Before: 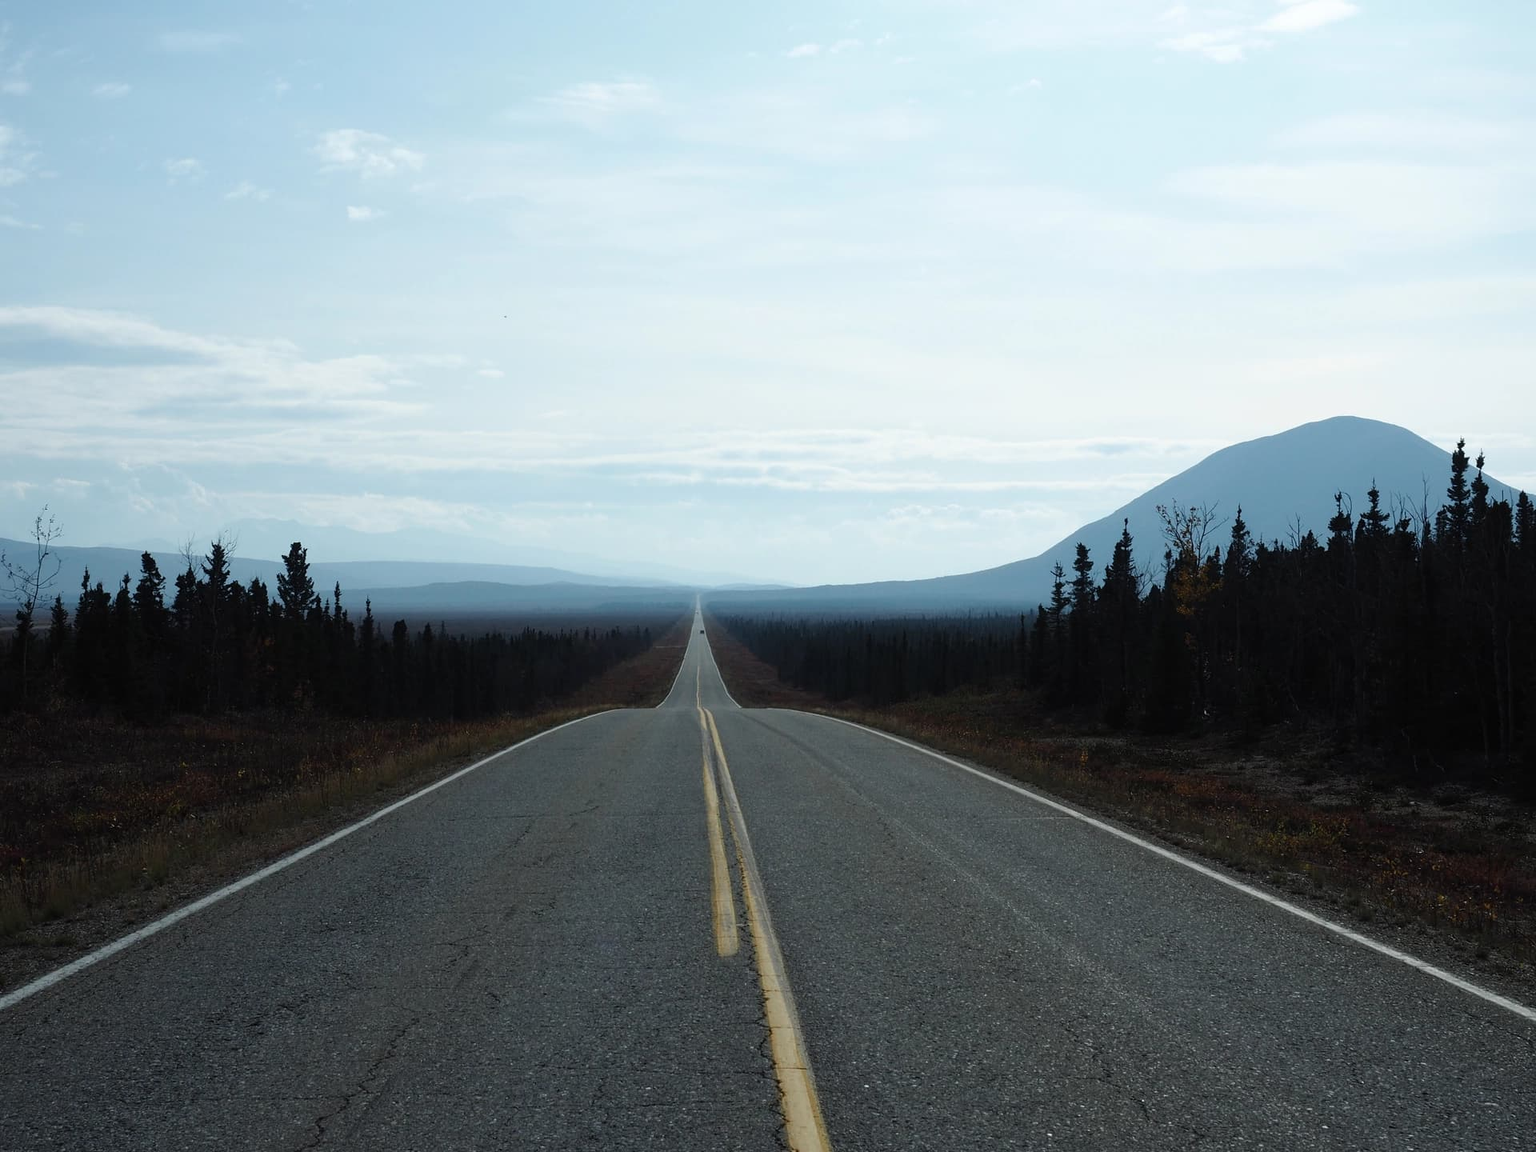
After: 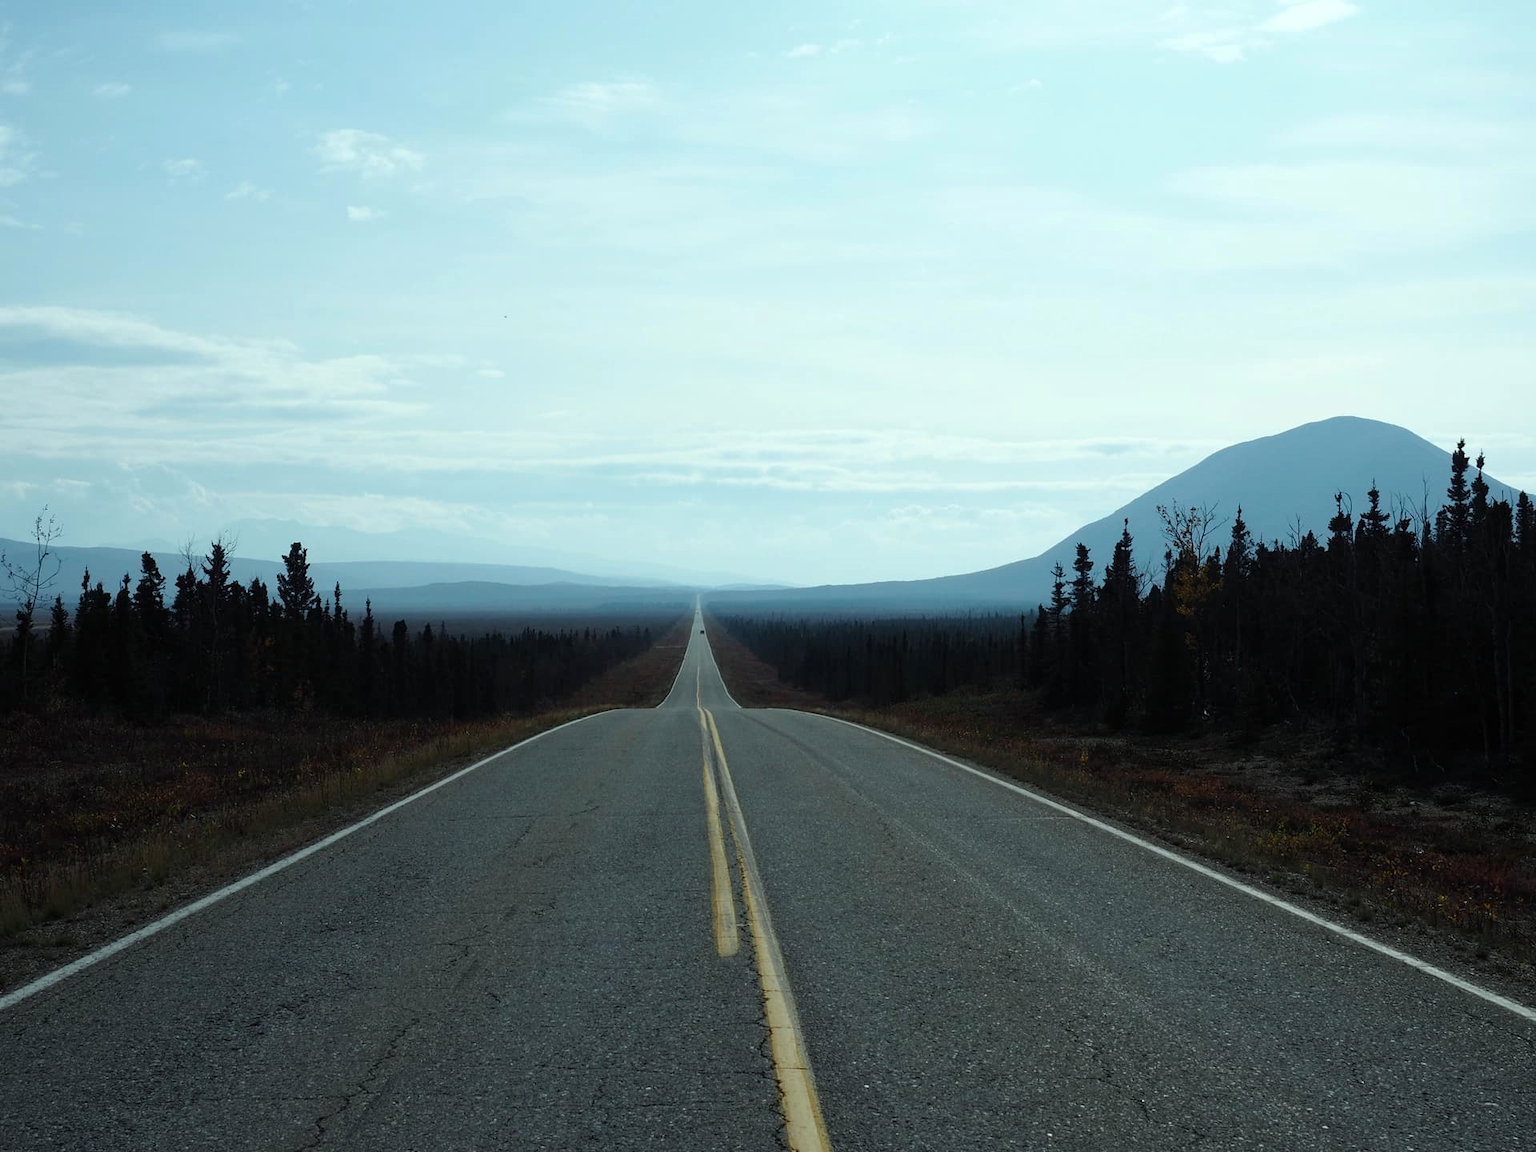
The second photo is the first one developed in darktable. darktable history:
color correction: highlights a* -6.69, highlights b* 0.49
exposure: black level correction 0.001, exposure 0.014 EV, compensate highlight preservation false
